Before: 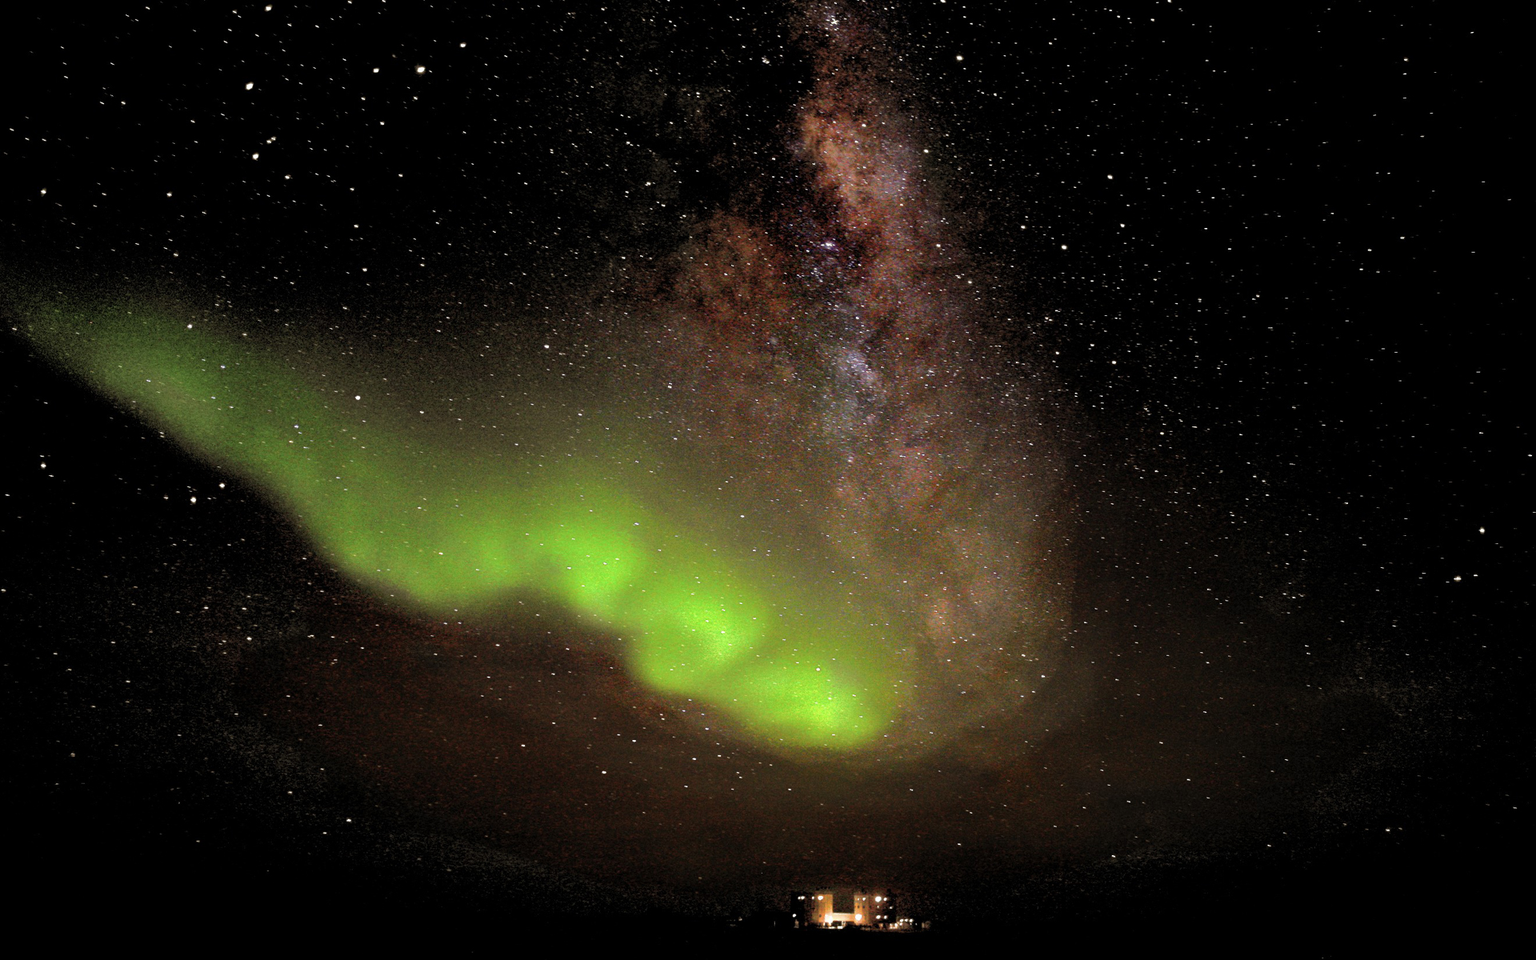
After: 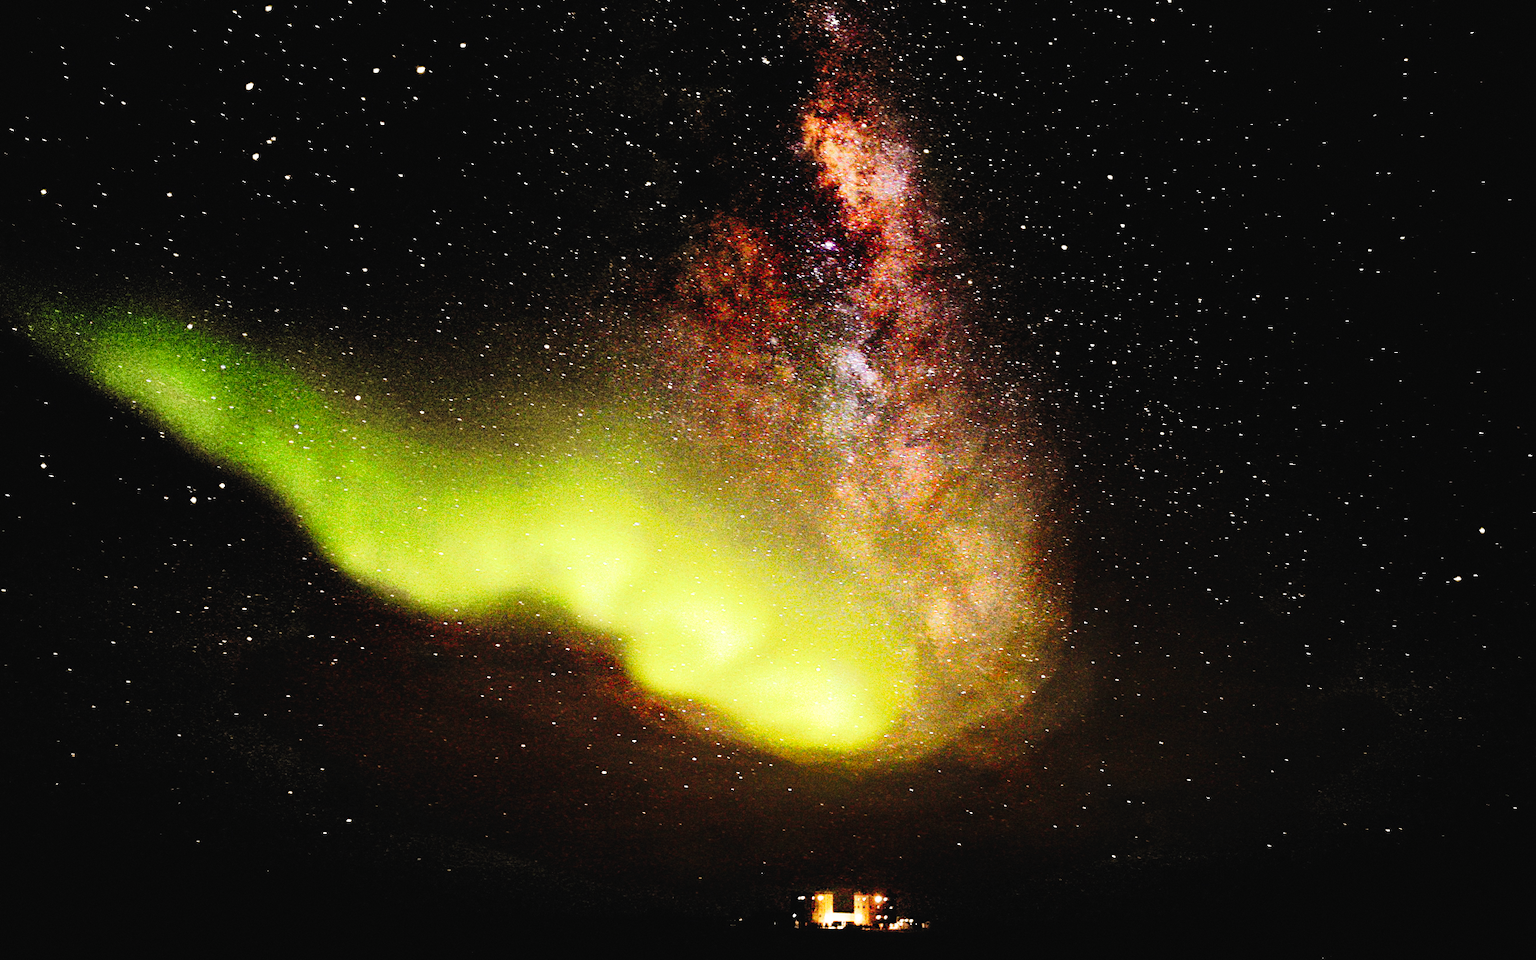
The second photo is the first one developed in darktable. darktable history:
tone curve: curves: ch0 [(0, 0) (0.003, 0.024) (0.011, 0.032) (0.025, 0.041) (0.044, 0.054) (0.069, 0.069) (0.1, 0.09) (0.136, 0.116) (0.177, 0.162) (0.224, 0.213) (0.277, 0.278) (0.335, 0.359) (0.399, 0.447) (0.468, 0.543) (0.543, 0.621) (0.623, 0.717) (0.709, 0.807) (0.801, 0.876) (0.898, 0.934) (1, 1)], preserve colors none
tone equalizer: on, module defaults
base curve: curves: ch0 [(0, 0) (0.007, 0.004) (0.027, 0.03) (0.046, 0.07) (0.207, 0.54) (0.442, 0.872) (0.673, 0.972) (1, 1)], preserve colors none
grain: coarseness 0.09 ISO
